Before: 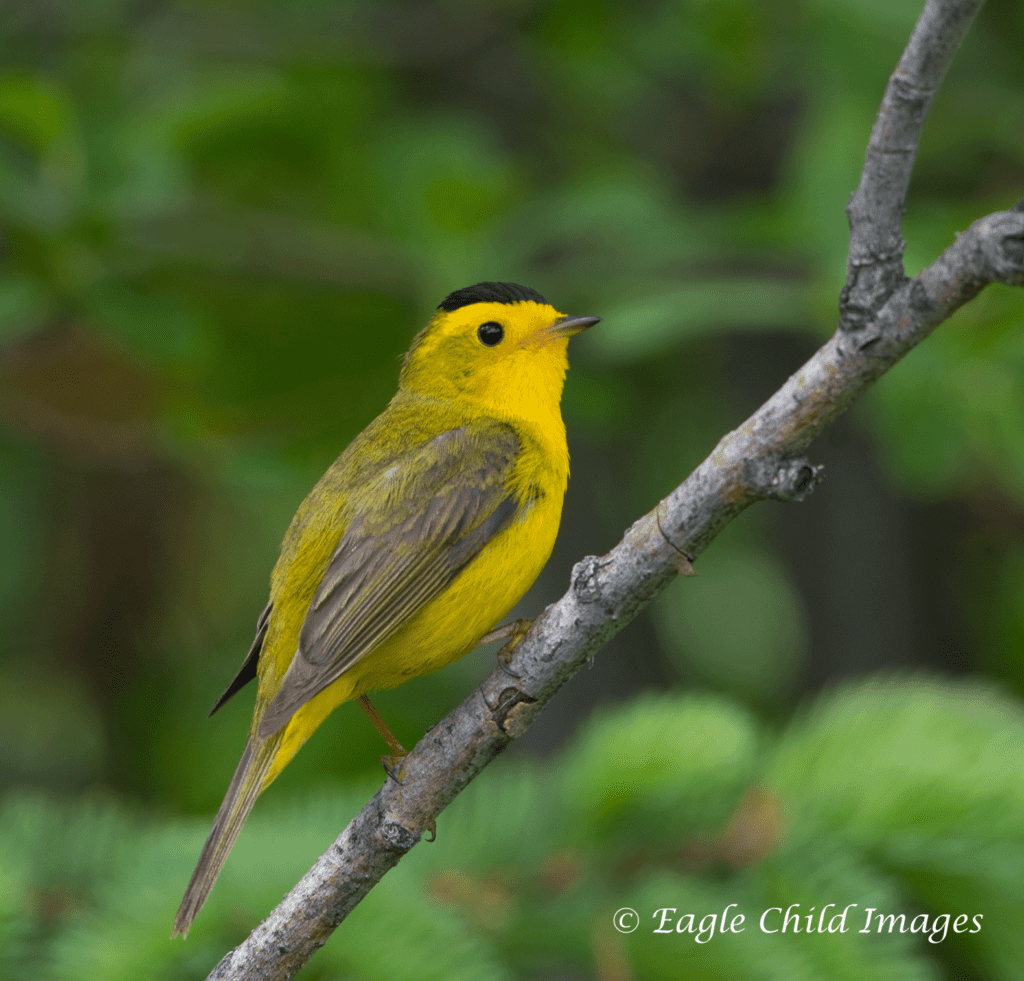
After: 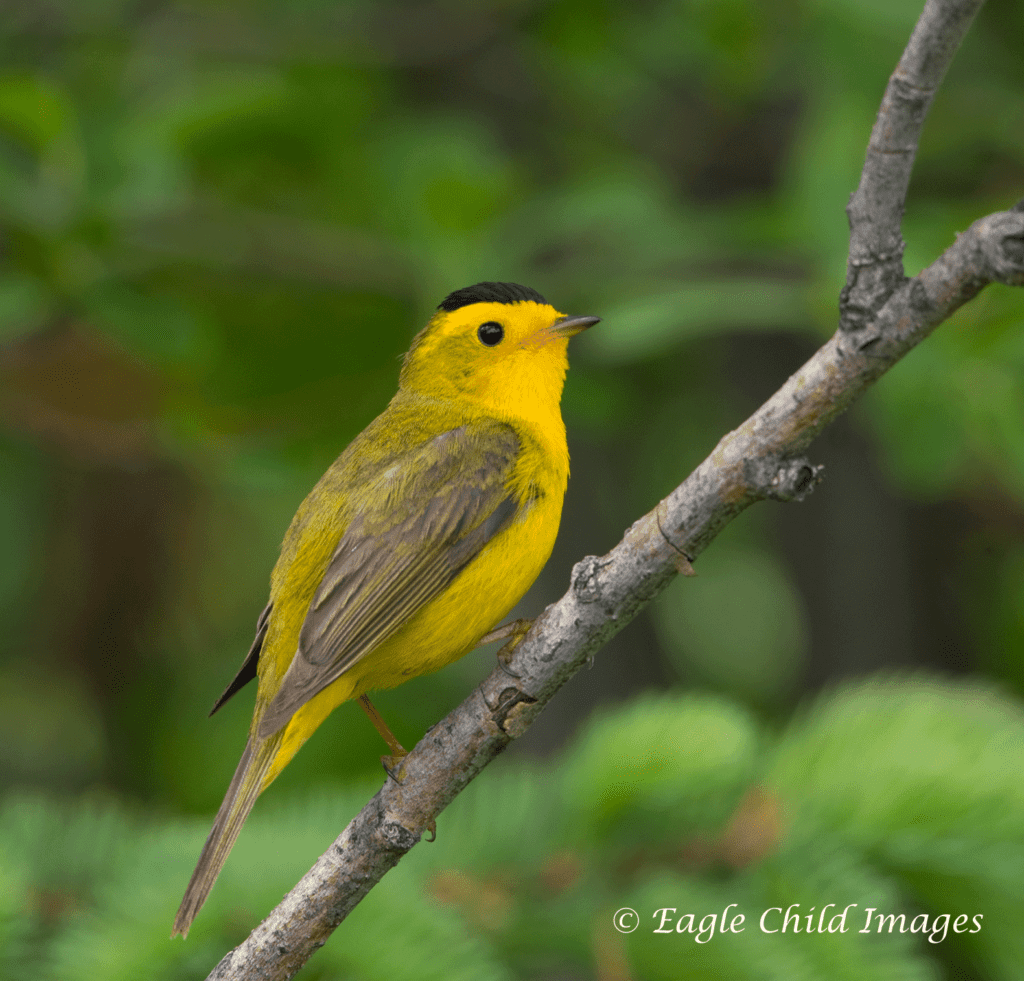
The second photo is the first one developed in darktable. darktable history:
levels: levels [0.018, 0.493, 1]
white balance: red 1.045, blue 0.932
